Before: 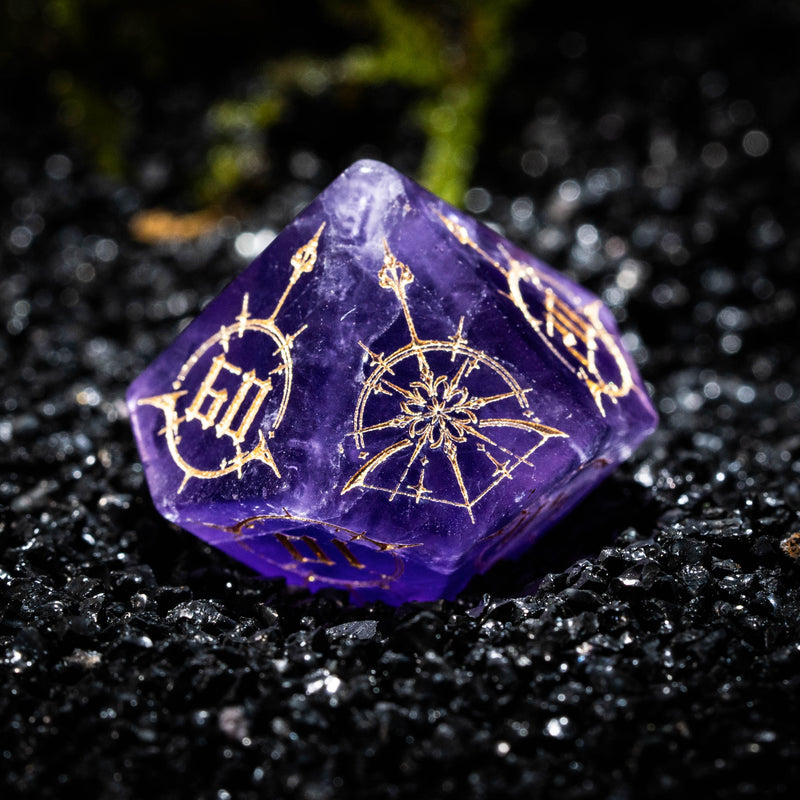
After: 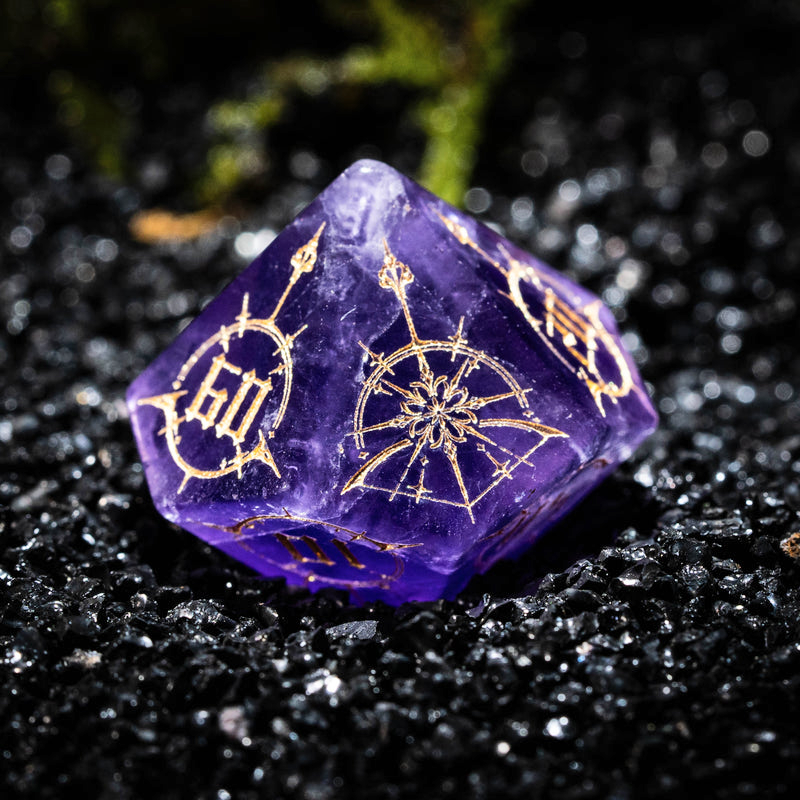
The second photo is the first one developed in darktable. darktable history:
shadows and highlights: shadows 36.46, highlights -27.64, soften with gaussian
